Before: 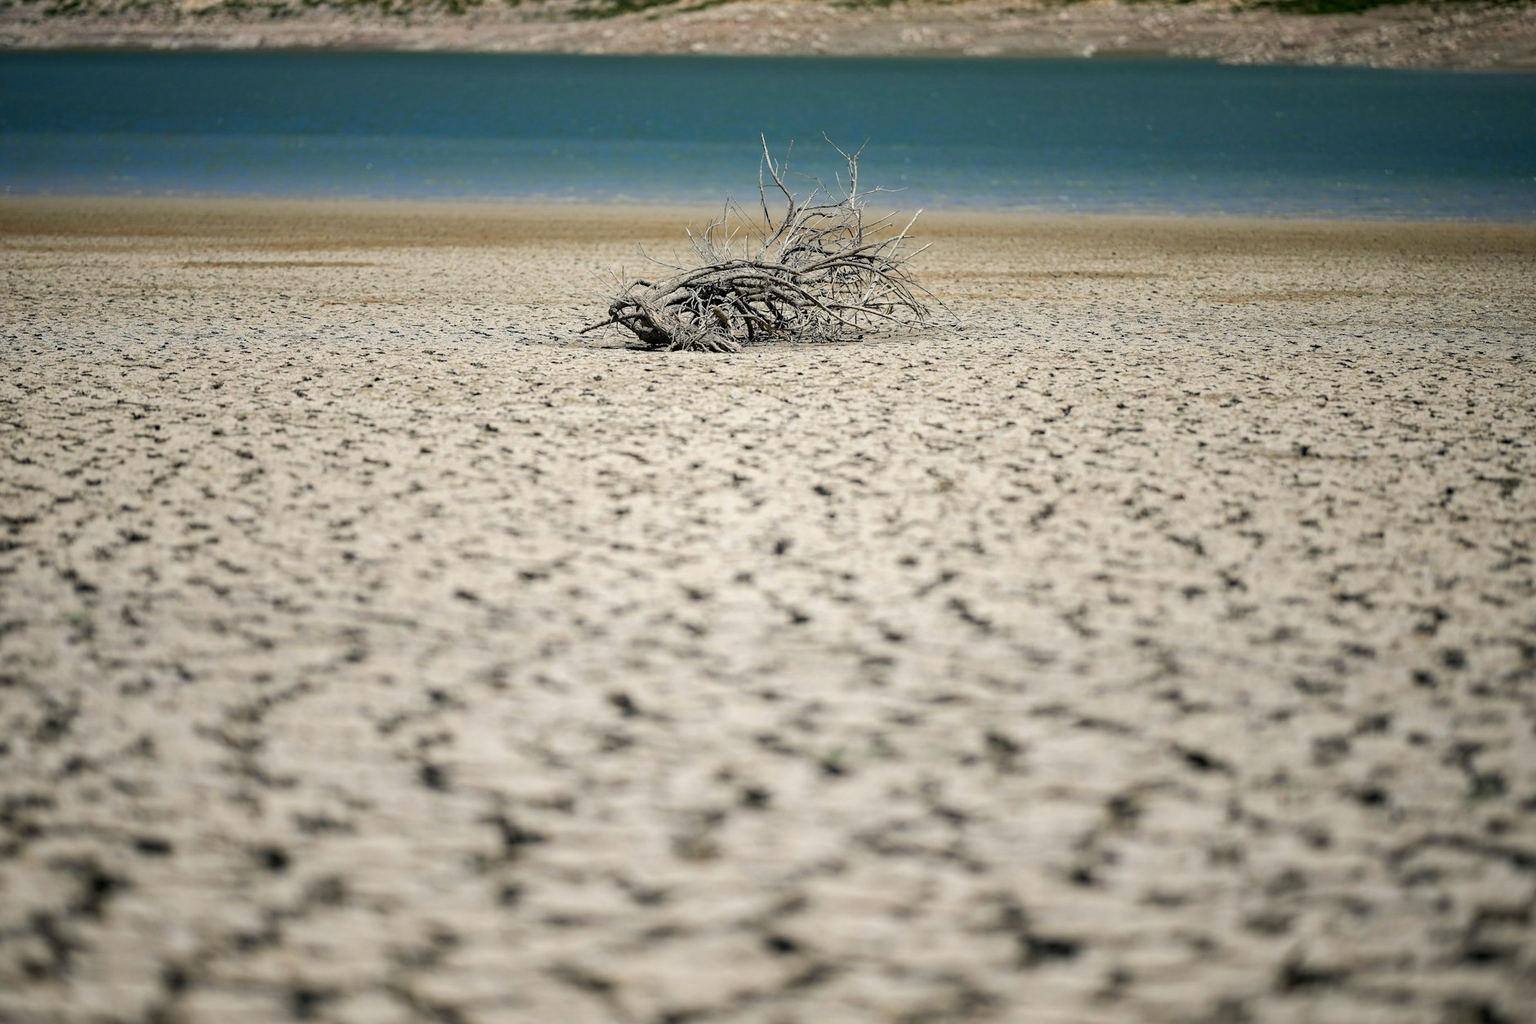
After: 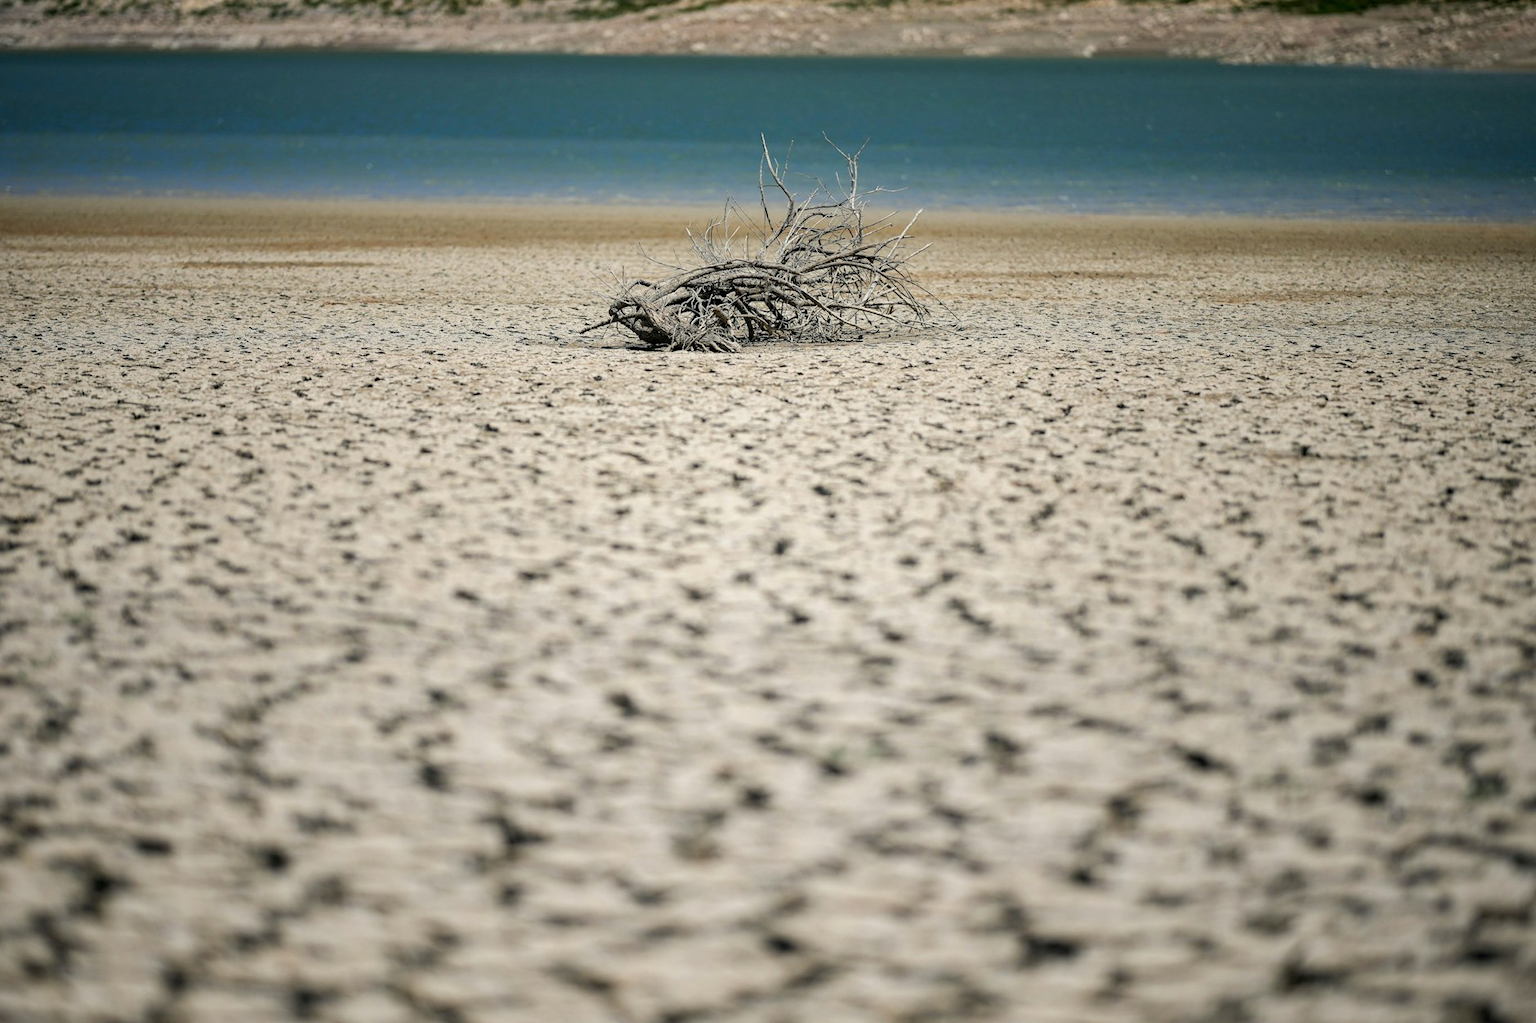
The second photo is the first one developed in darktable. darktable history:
shadows and highlights: shadows 20.31, highlights -20.59, highlights color adjustment 73.13%, soften with gaussian
